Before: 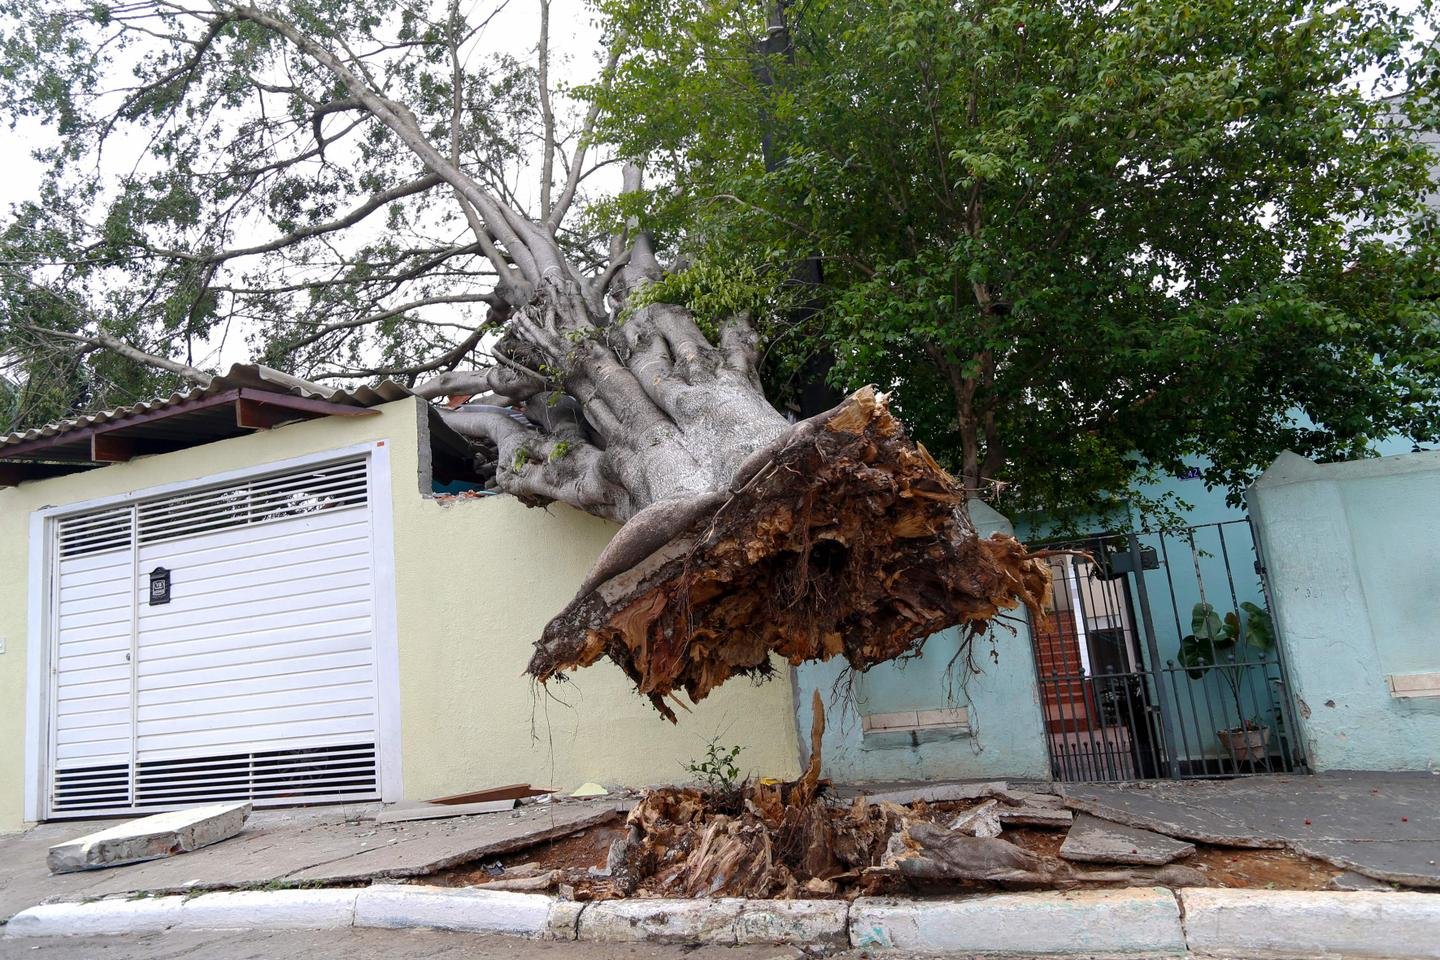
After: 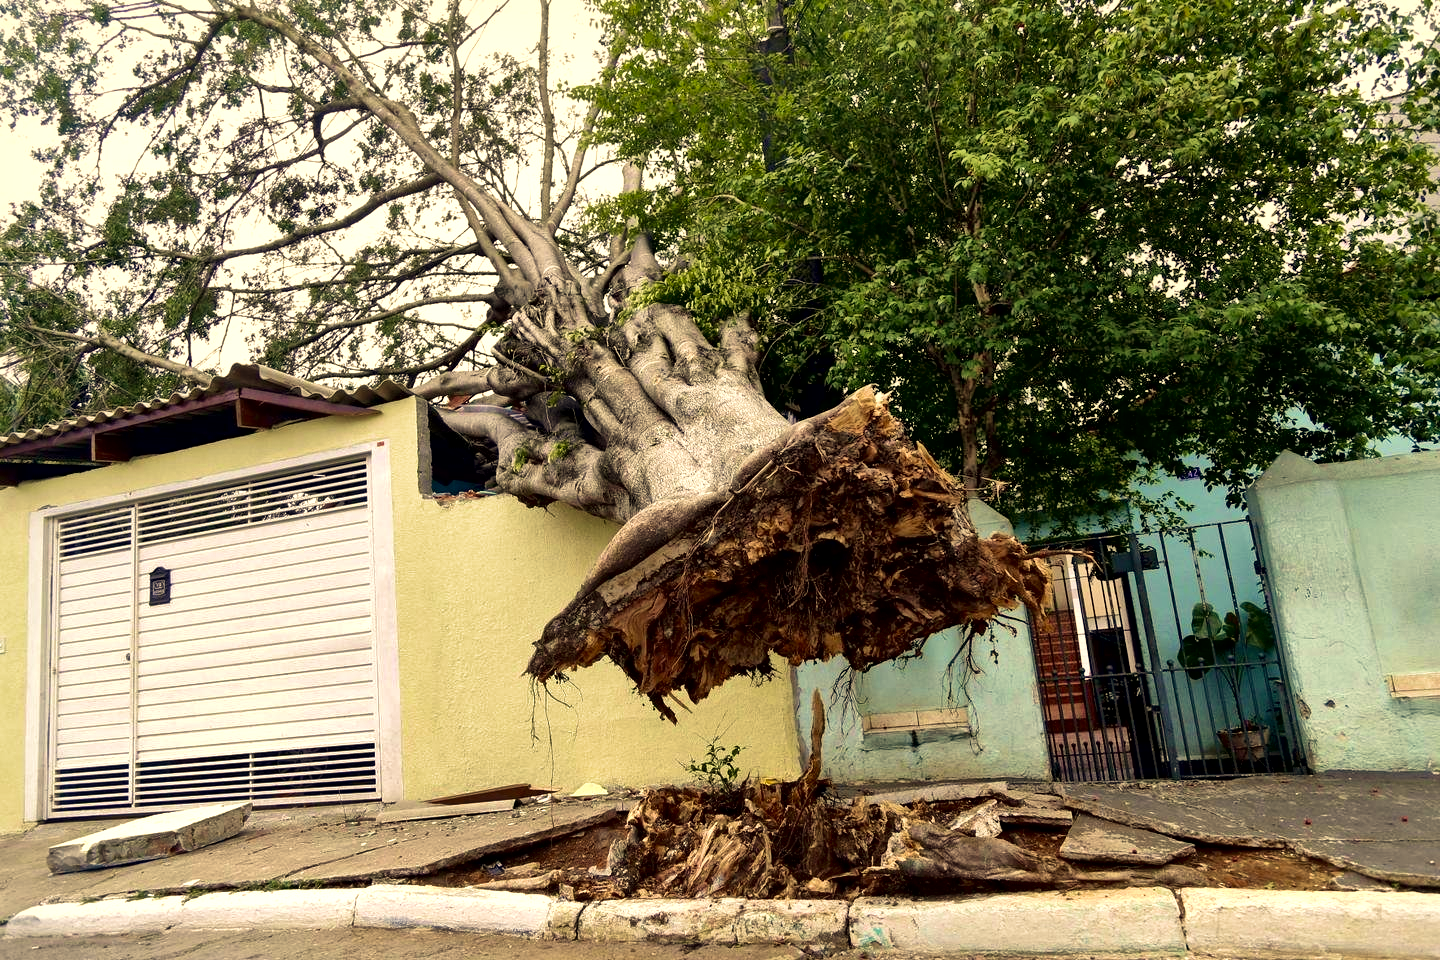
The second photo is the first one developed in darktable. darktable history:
velvia: strength 50%
color correction: highlights a* 2.72, highlights b* 22.8
local contrast: mode bilateral grid, contrast 44, coarseness 69, detail 214%, midtone range 0.2
